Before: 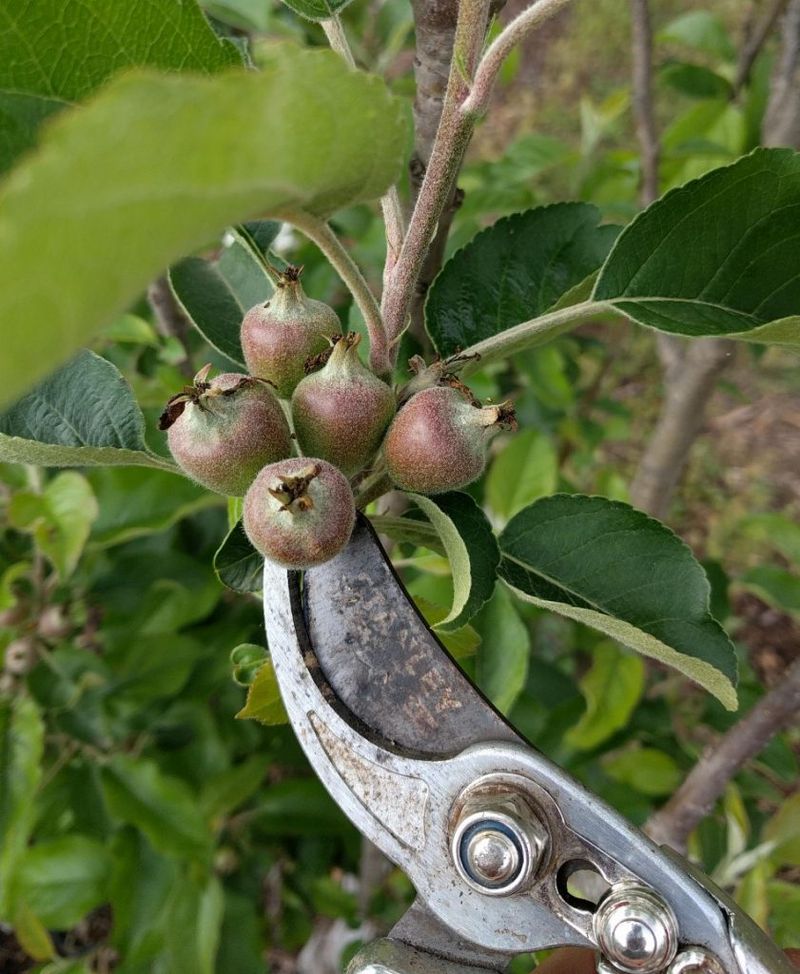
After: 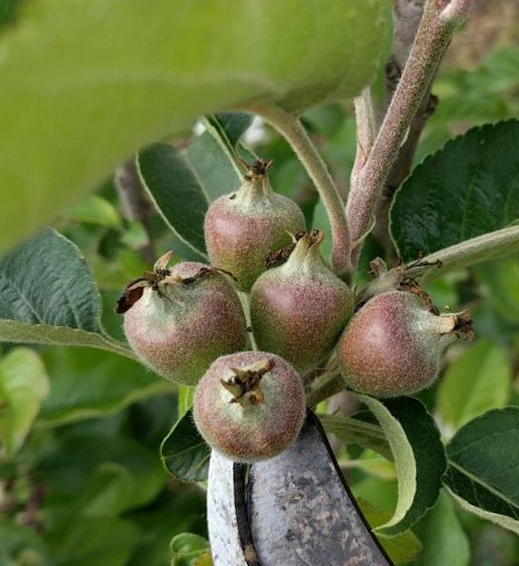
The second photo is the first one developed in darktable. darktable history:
crop and rotate: angle -4.27°, left 2.224%, top 6.704%, right 27.163%, bottom 30.069%
